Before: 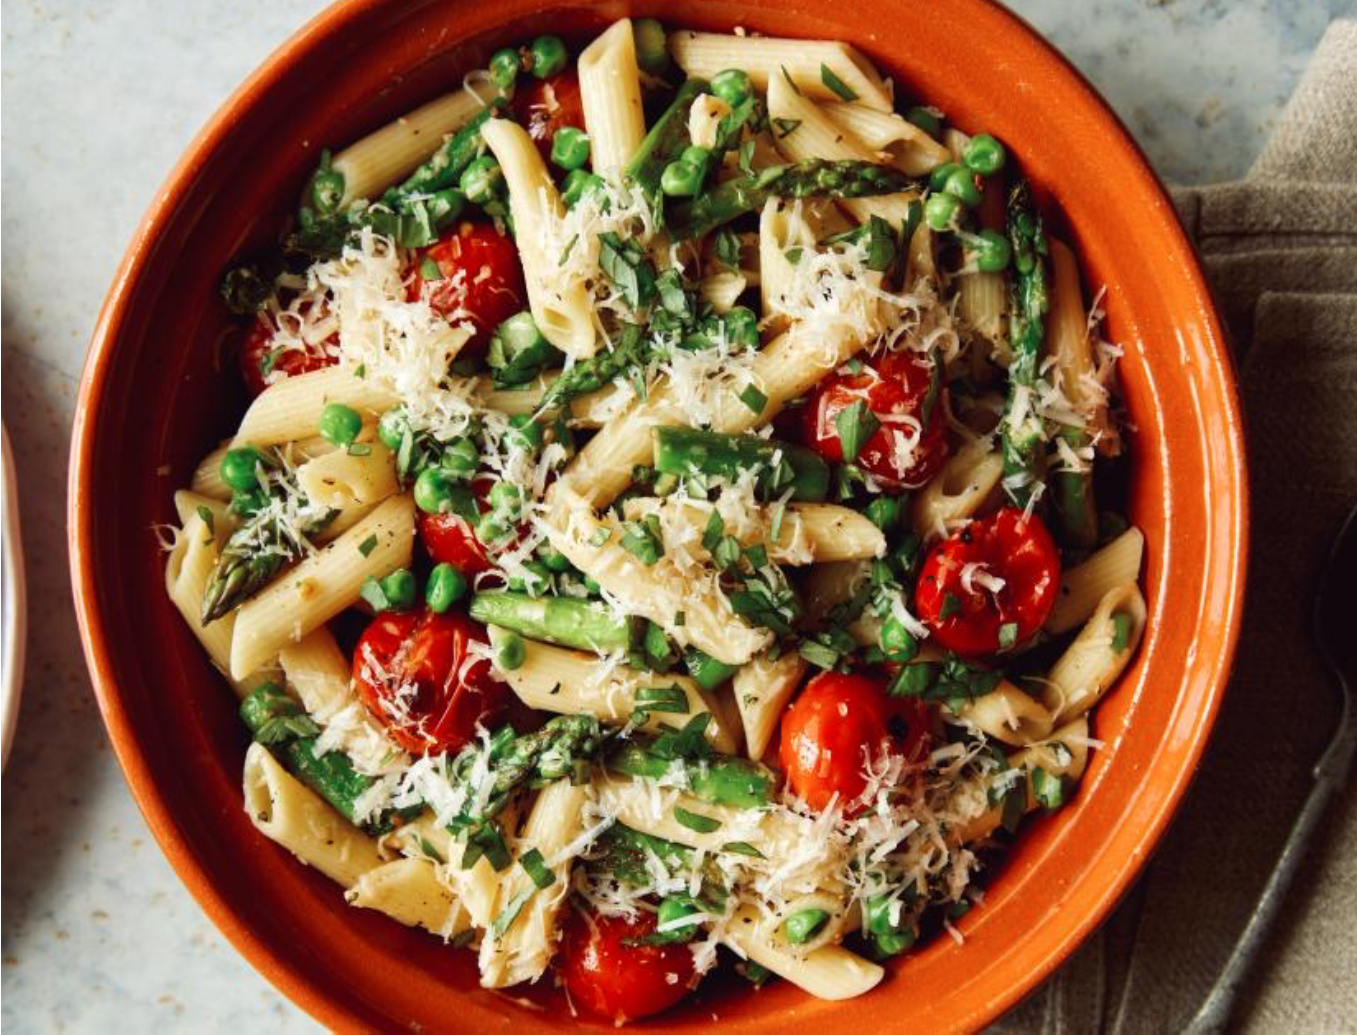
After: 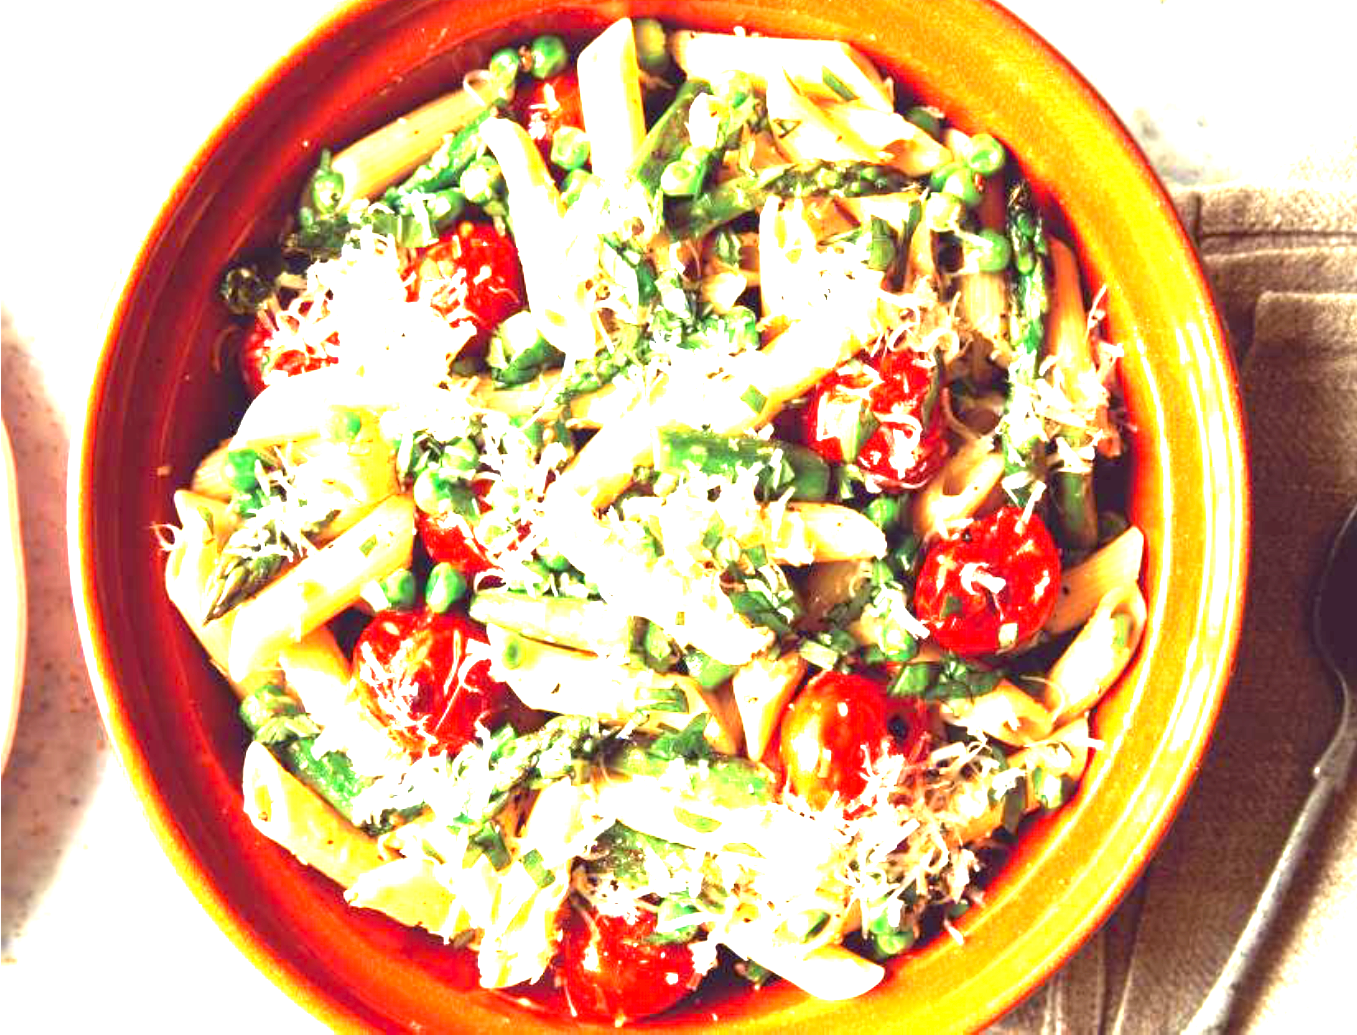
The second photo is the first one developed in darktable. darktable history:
exposure: exposure 3.085 EV, compensate highlight preservation false
vignetting: fall-off start 116.05%, fall-off radius 59.53%
